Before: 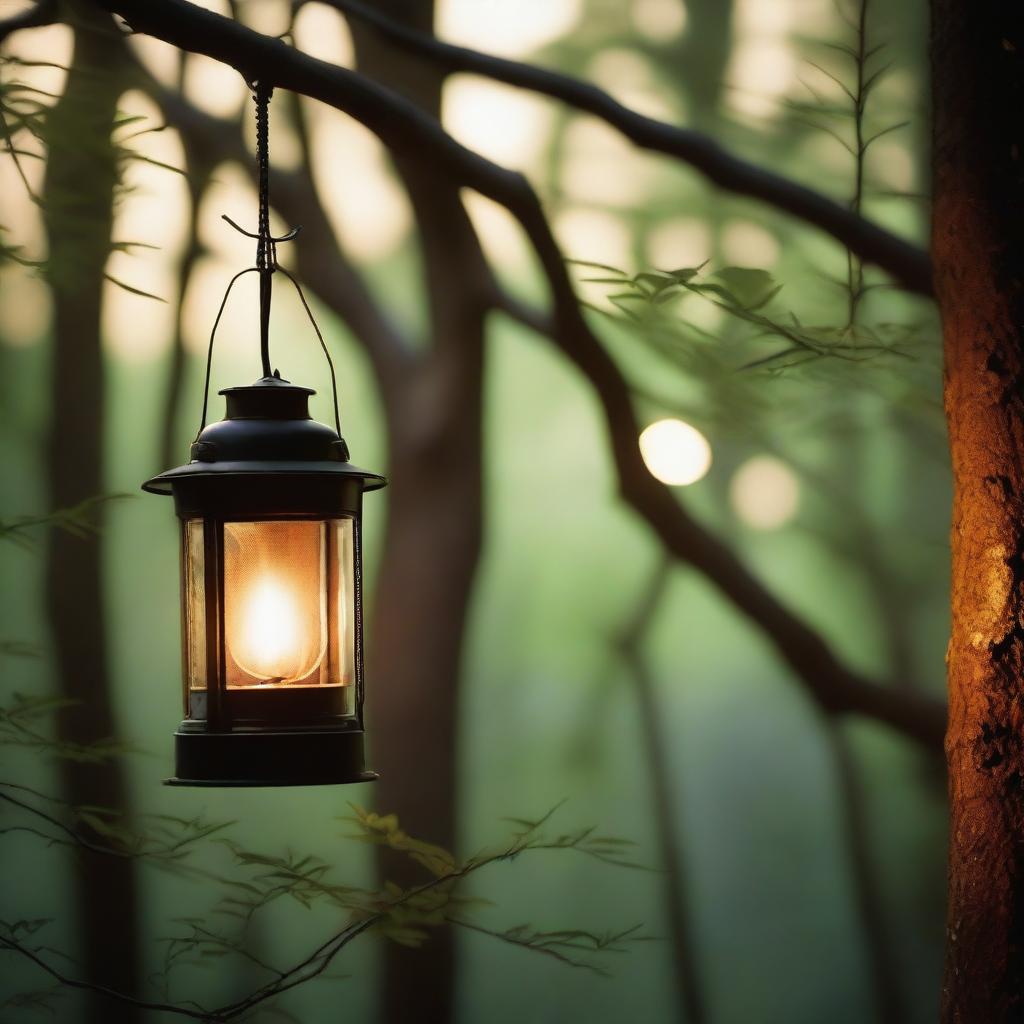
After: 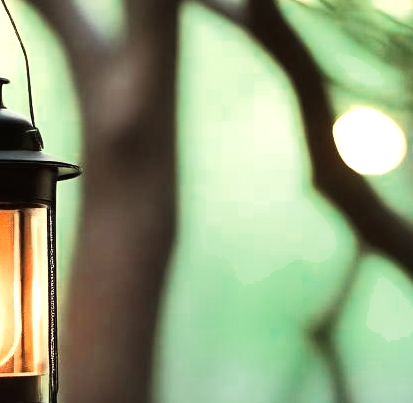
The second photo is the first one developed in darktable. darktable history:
crop: left 29.886%, top 30.44%, right 29.725%, bottom 30.171%
tone curve: curves: ch0 [(0.016, 0.011) (0.084, 0.026) (0.469, 0.508) (0.721, 0.862) (1, 1)], color space Lab, linked channels, preserve colors none
shadows and highlights: shadows 60.69, soften with gaussian
exposure: black level correction 0, exposure 1.199 EV, compensate highlight preservation false
color zones: curves: ch0 [(0, 0.5) (0.125, 0.4) (0.25, 0.5) (0.375, 0.4) (0.5, 0.4) (0.625, 0.6) (0.75, 0.6) (0.875, 0.5)]; ch1 [(0, 0.35) (0.125, 0.45) (0.25, 0.35) (0.375, 0.35) (0.5, 0.35) (0.625, 0.35) (0.75, 0.45) (0.875, 0.35)]; ch2 [(0, 0.6) (0.125, 0.5) (0.25, 0.5) (0.375, 0.6) (0.5, 0.6) (0.625, 0.5) (0.75, 0.5) (0.875, 0.5)]
